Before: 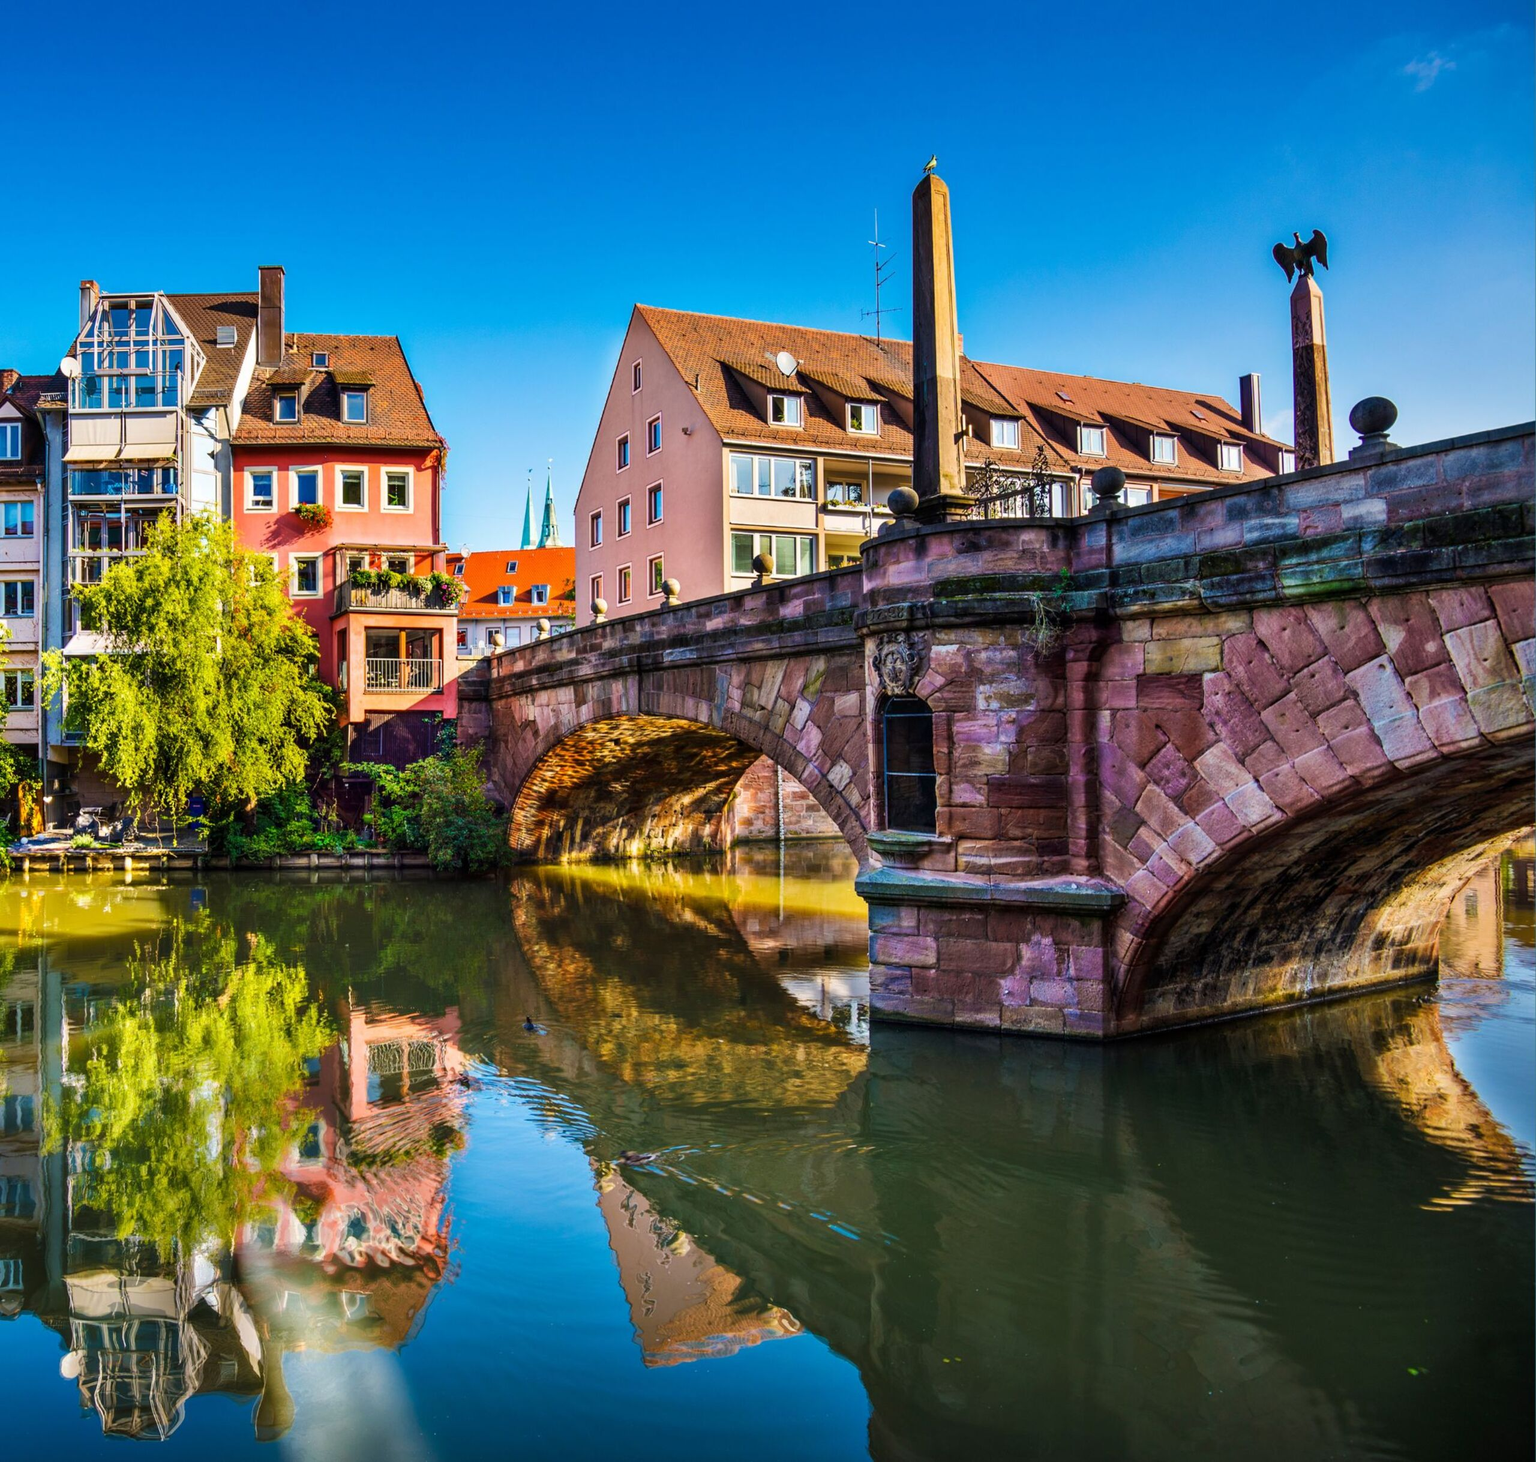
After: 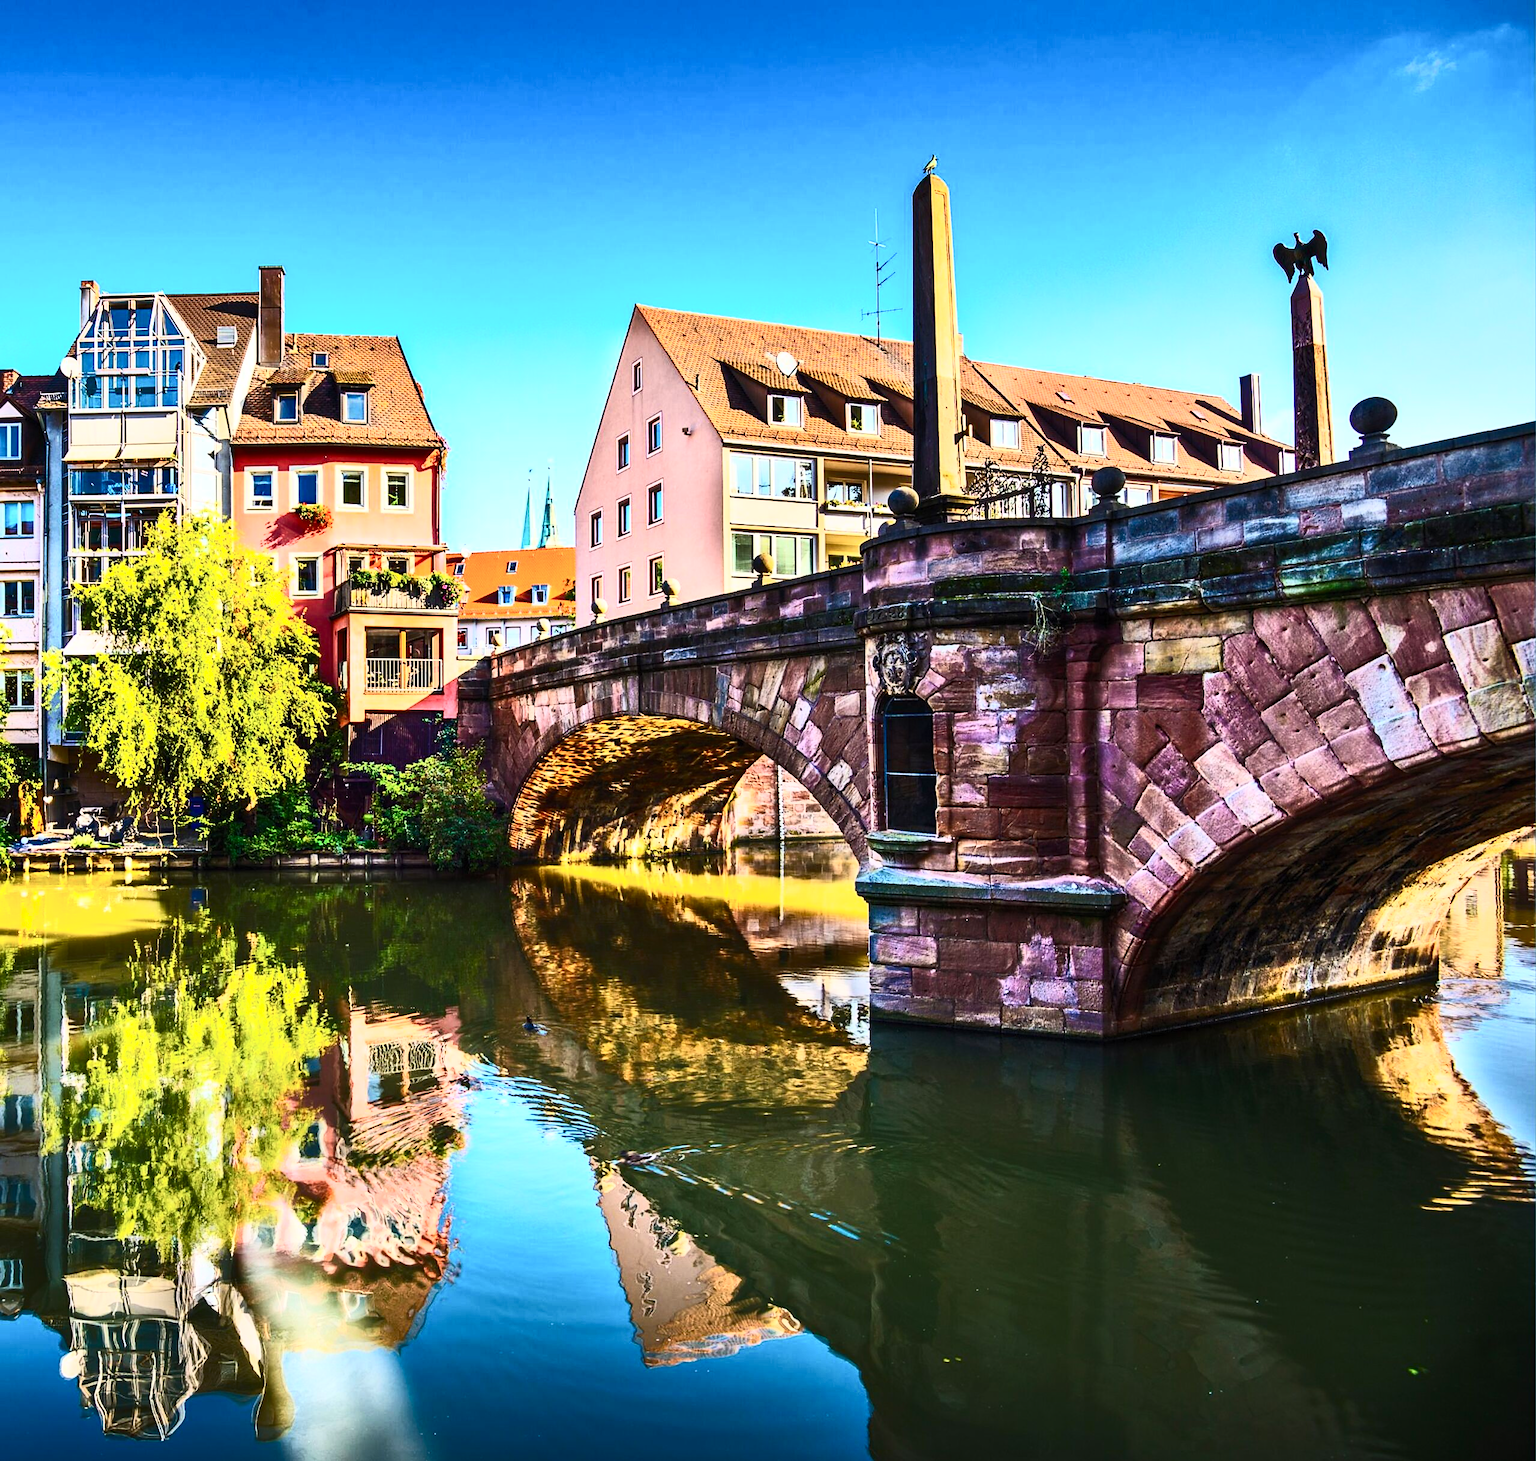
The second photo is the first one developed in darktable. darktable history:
contrast brightness saturation: contrast 0.615, brightness 0.349, saturation 0.136
sharpen: radius 1.825, amount 0.405, threshold 1.552
